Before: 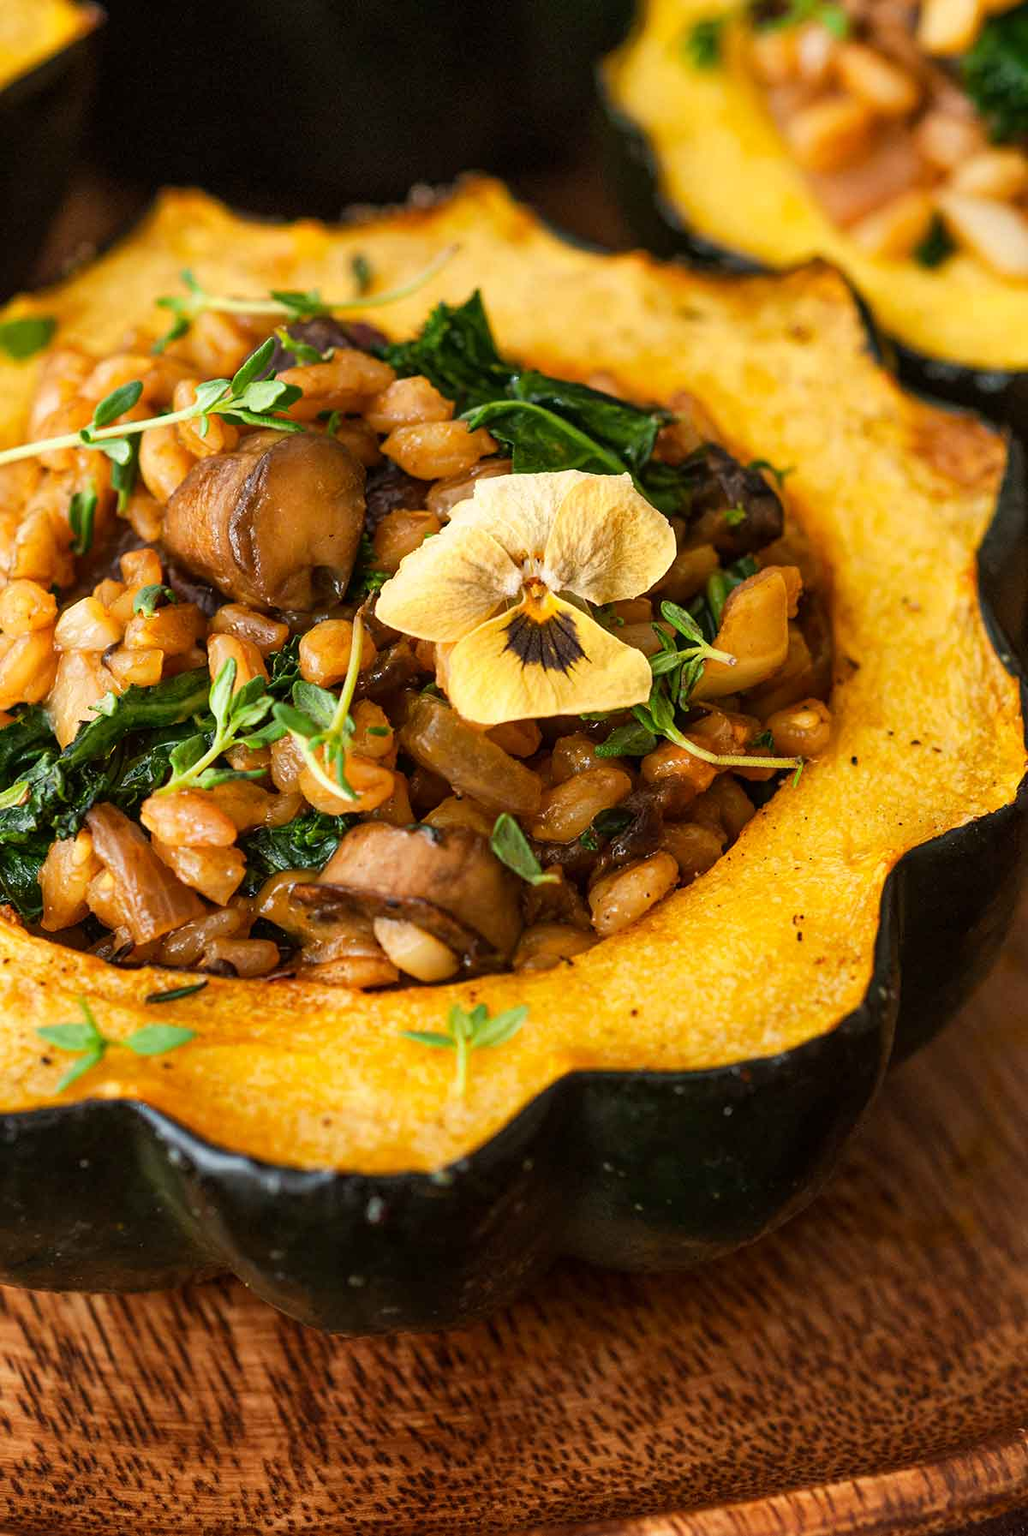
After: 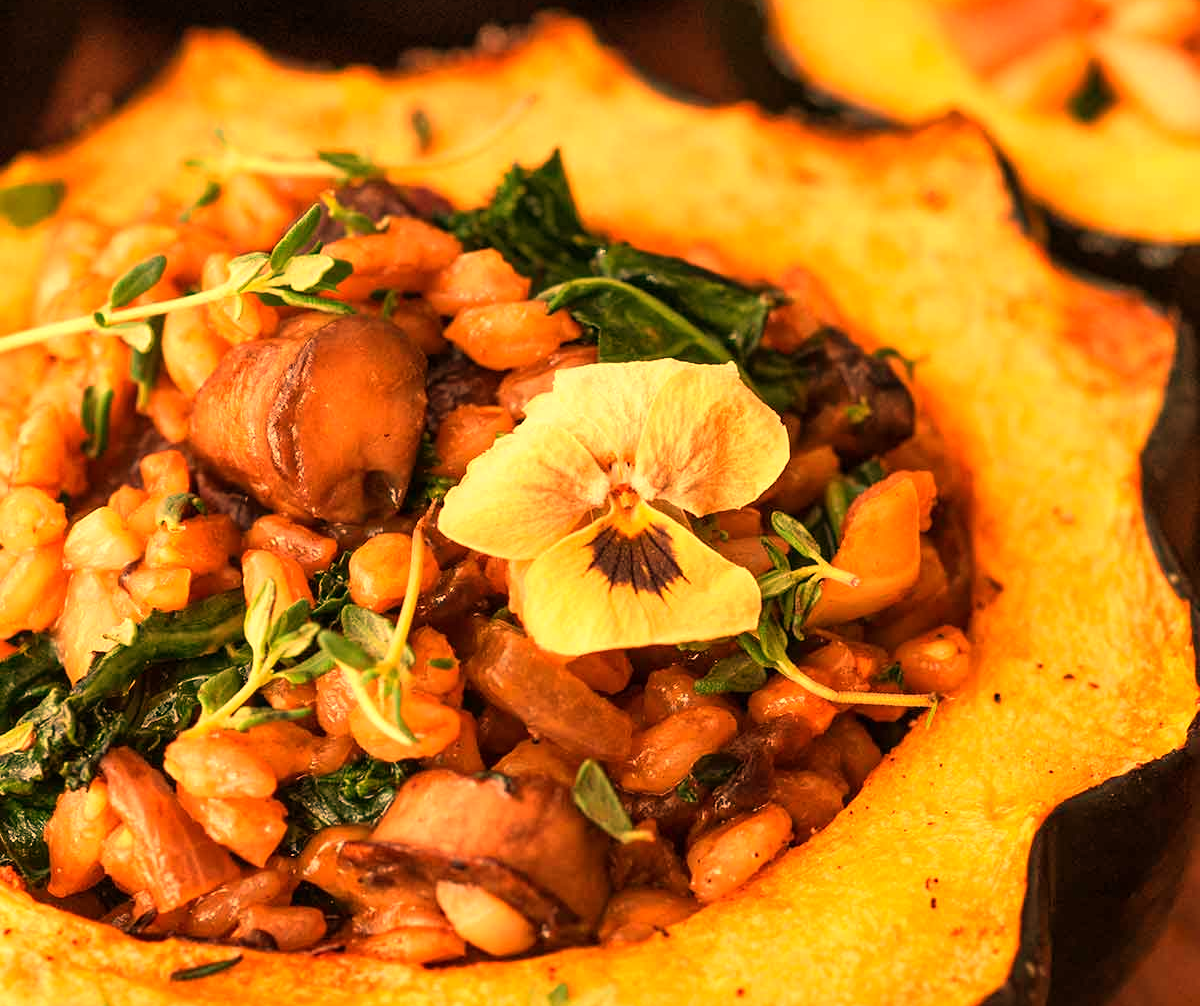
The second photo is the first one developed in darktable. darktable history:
crop and rotate: top 10.605%, bottom 33.274%
white balance: red 1.467, blue 0.684
